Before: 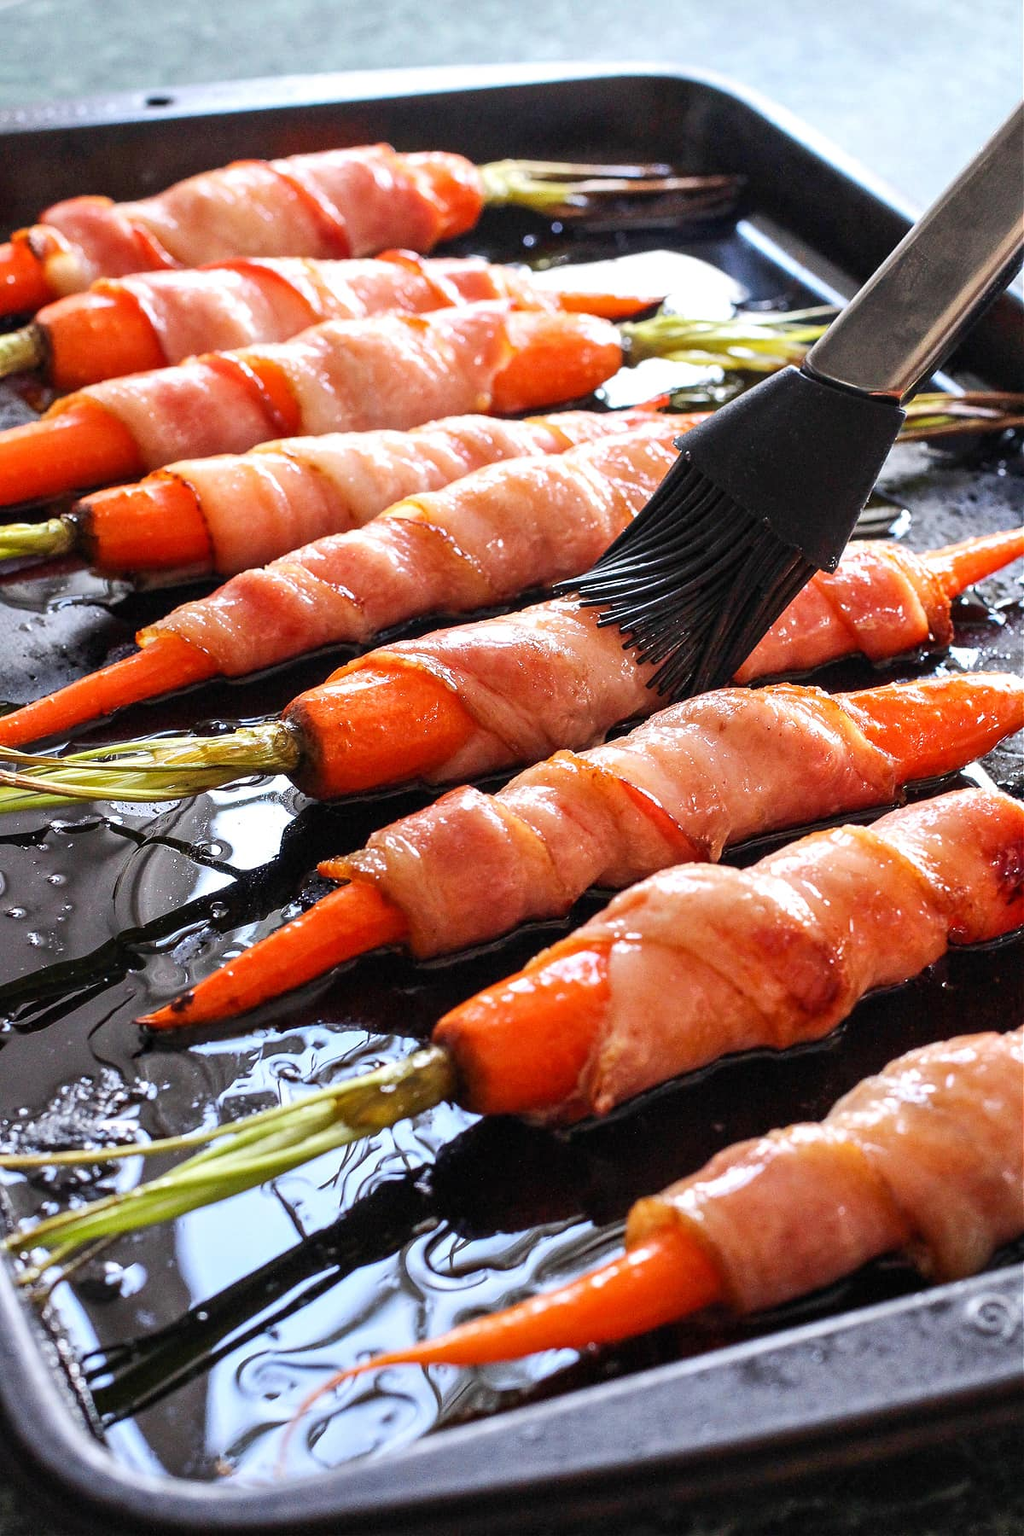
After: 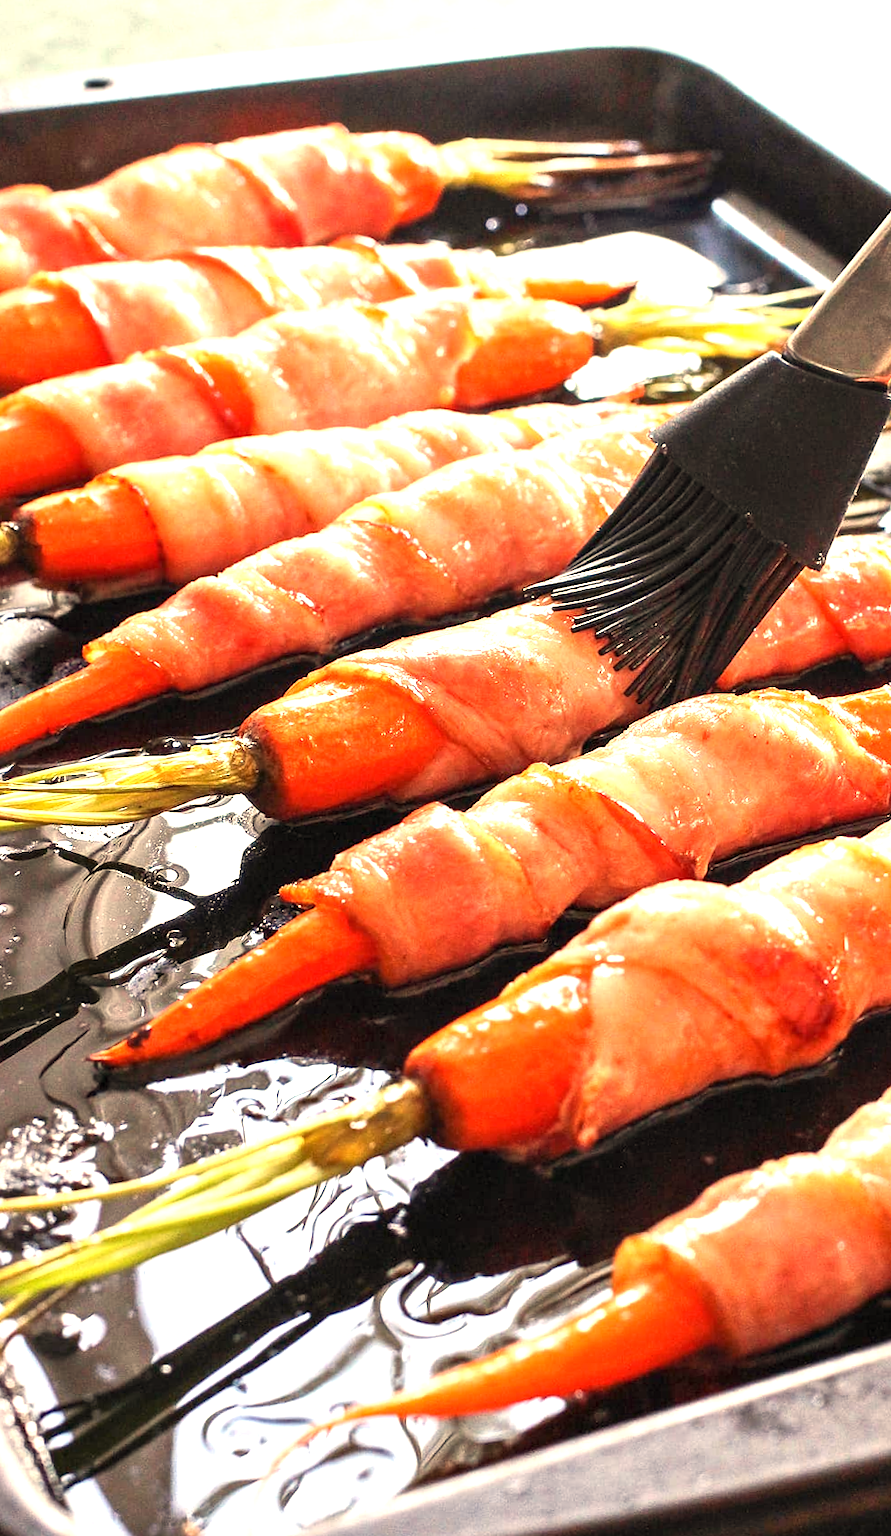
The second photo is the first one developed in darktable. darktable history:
white balance: red 1.138, green 0.996, blue 0.812
crop and rotate: angle 1°, left 4.281%, top 0.642%, right 11.383%, bottom 2.486%
exposure: black level correction 0, exposure 1 EV, compensate exposure bias true, compensate highlight preservation false
